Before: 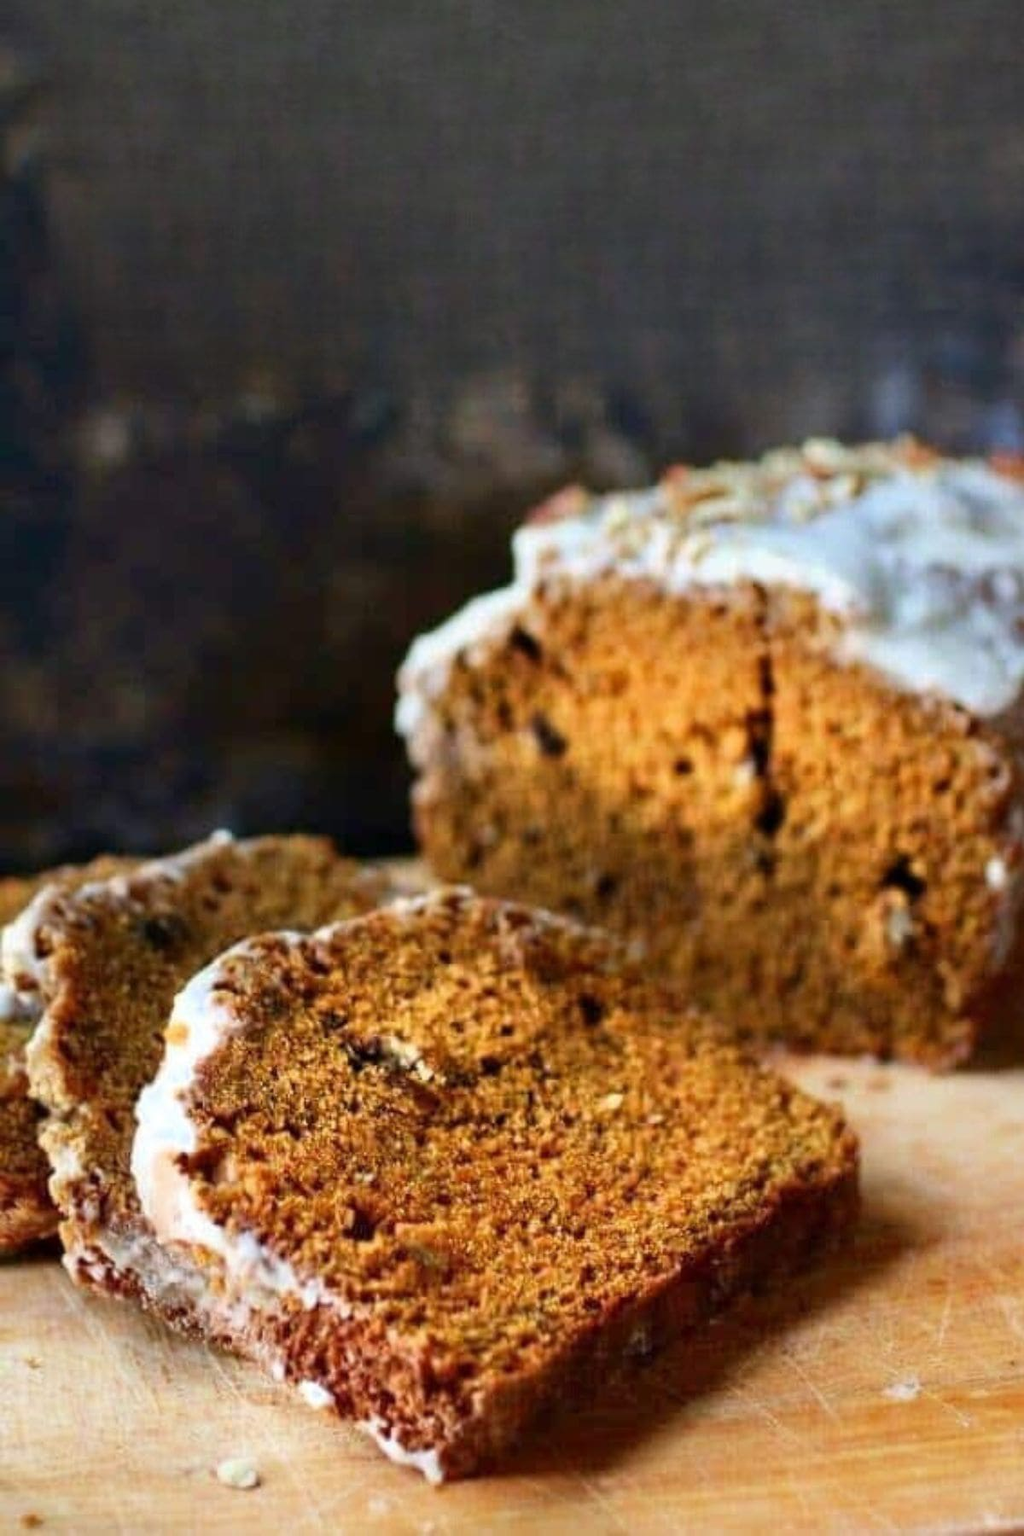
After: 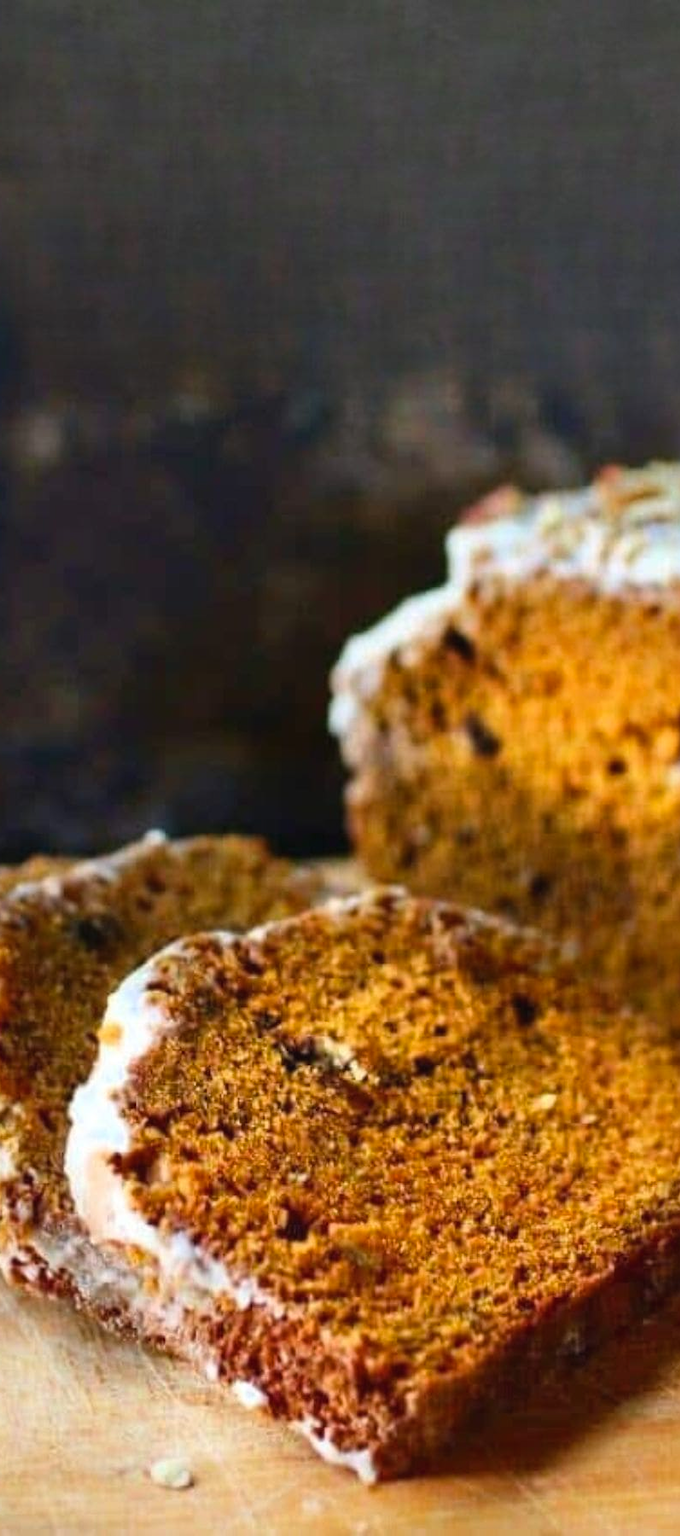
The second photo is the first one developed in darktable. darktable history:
color balance rgb: global offset › luminance 0.253%, global offset › hue 168.91°, linear chroma grading › global chroma 15.006%, perceptual saturation grading › global saturation 0.053%
crop and rotate: left 6.537%, right 26.957%
